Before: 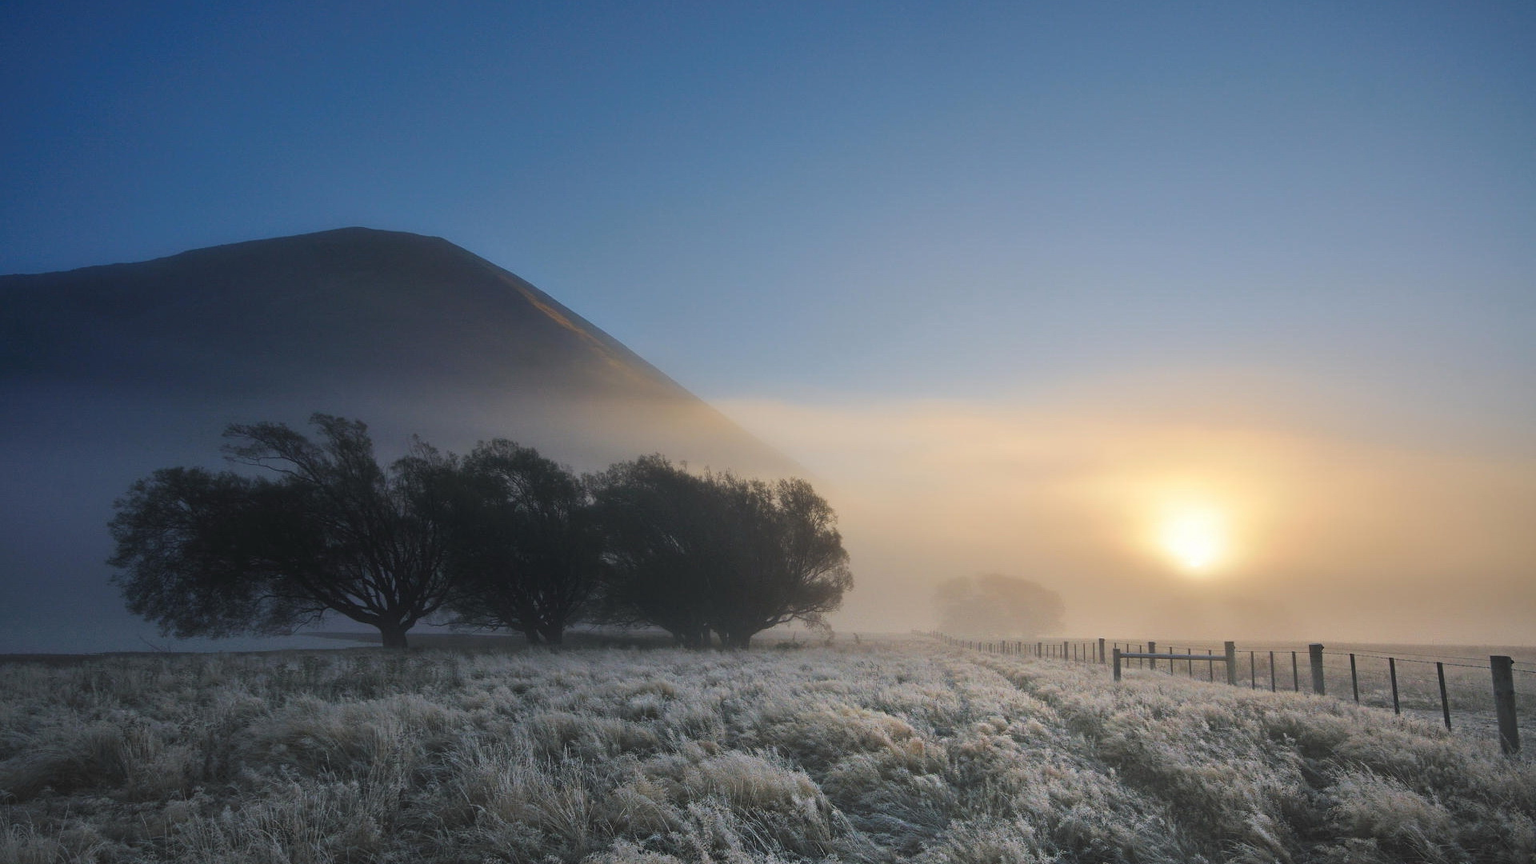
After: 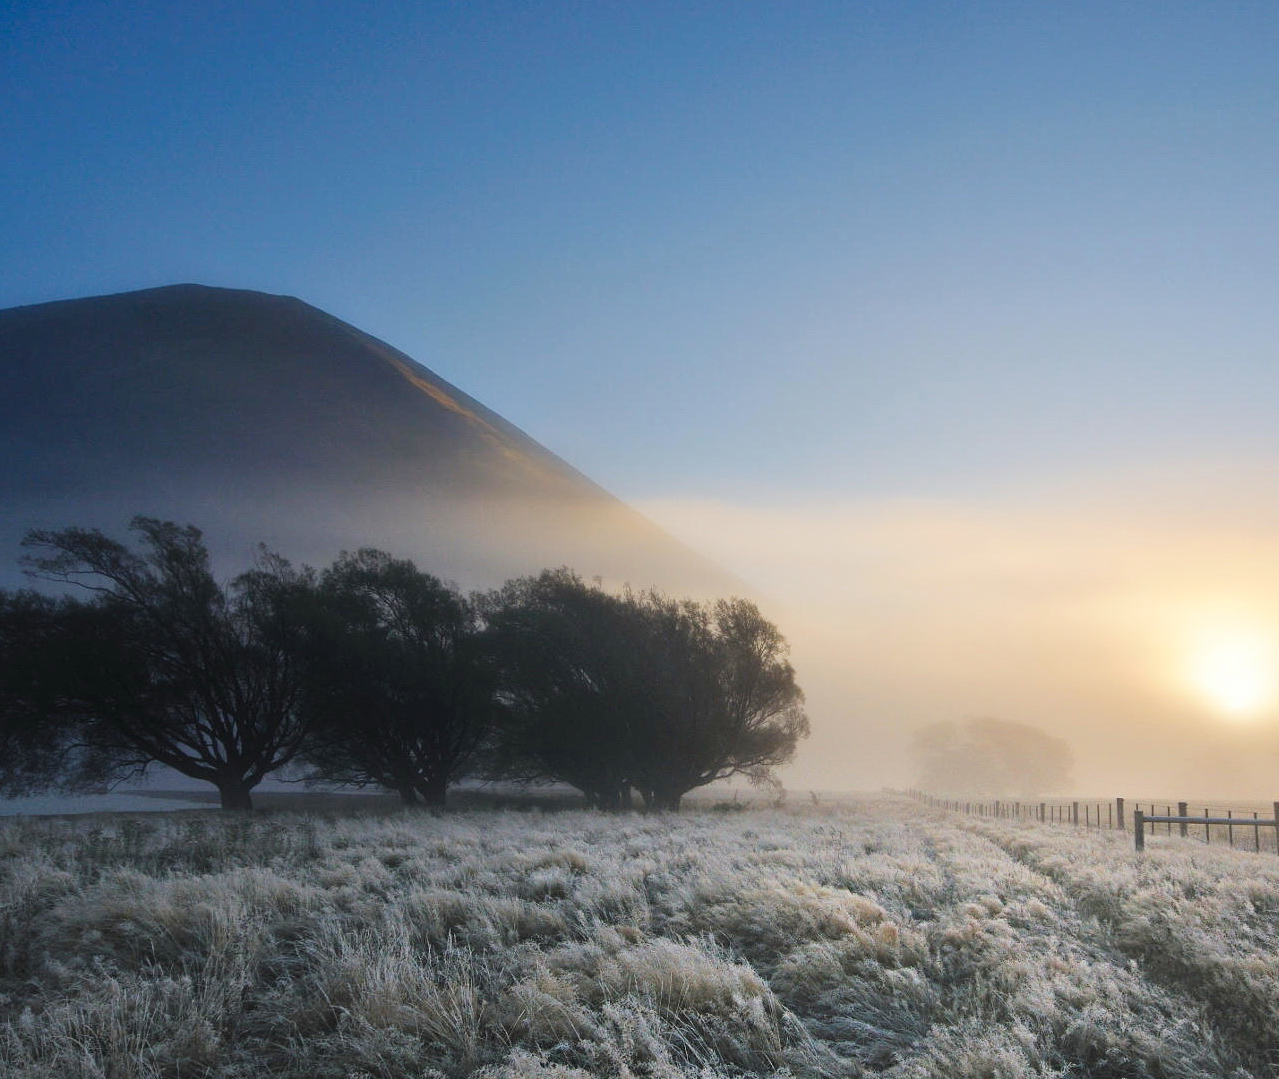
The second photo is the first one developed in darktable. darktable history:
crop and rotate: left 13.412%, right 19.941%
tone curve: curves: ch0 [(0, 0) (0.004, 0.001) (0.133, 0.112) (0.325, 0.362) (0.832, 0.893) (1, 1)], preserve colors none
exposure: compensate highlight preservation false
